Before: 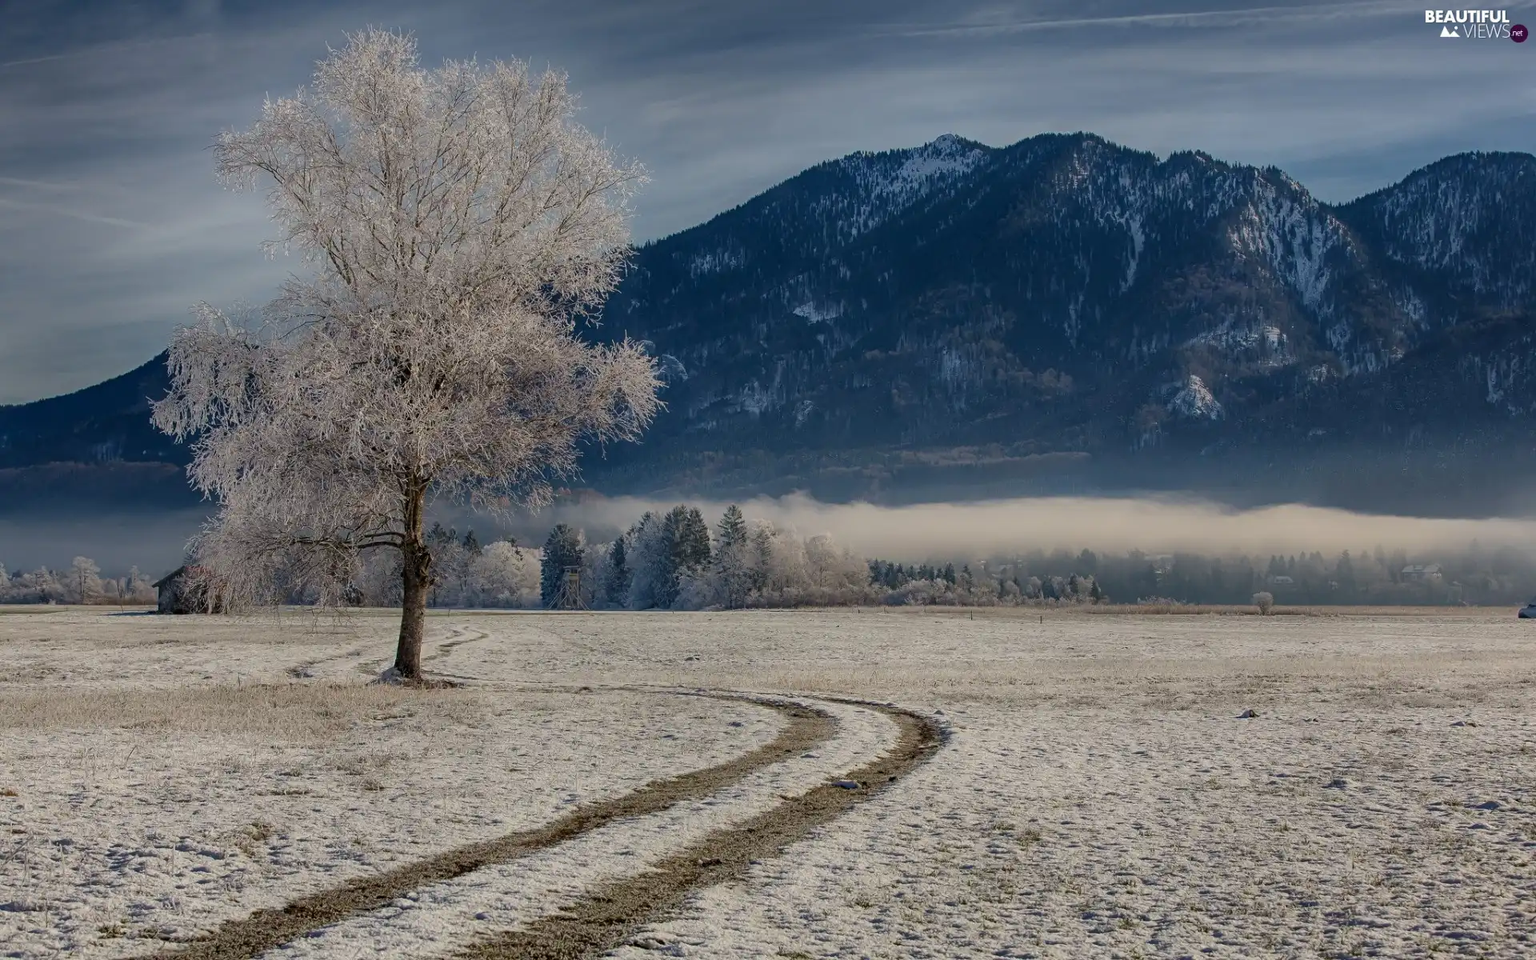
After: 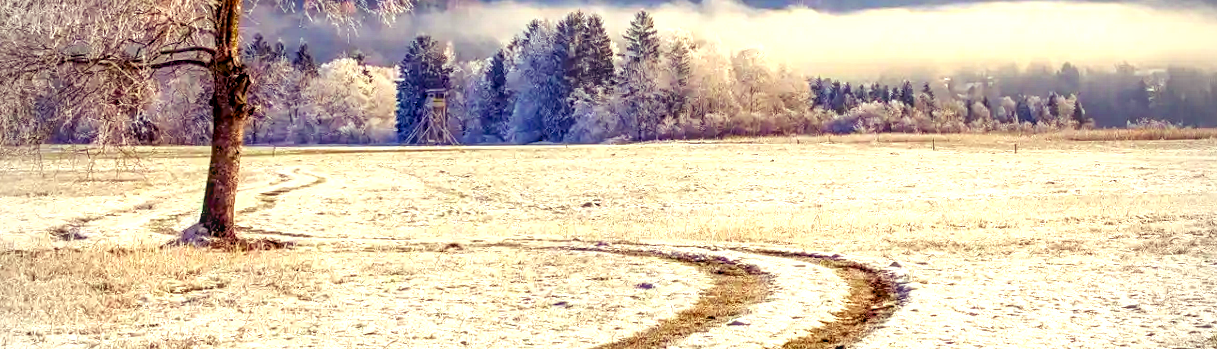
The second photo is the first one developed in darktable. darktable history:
color balance rgb: shadows lift › luminance -21.66%, shadows lift › chroma 8.98%, shadows lift › hue 283.37°, power › chroma 1.55%, power › hue 25.59°, highlights gain › luminance 6.08%, highlights gain › chroma 2.55%, highlights gain › hue 90°, global offset › luminance -0.87%, perceptual saturation grading › global saturation 27.49%, perceptual saturation grading › highlights -28.39%, perceptual saturation grading › mid-tones 15.22%, perceptual saturation grading › shadows 33.98%, perceptual brilliance grading › highlights 10%, perceptual brilliance grading › mid-tones 5%
crop: left 18.091%, top 51.13%, right 17.525%, bottom 16.85%
contrast brightness saturation: contrast 0.09, saturation 0.28
rotate and perspective: rotation -0.013°, lens shift (vertical) -0.027, lens shift (horizontal) 0.178, crop left 0.016, crop right 0.989, crop top 0.082, crop bottom 0.918
vignetting: unbound false
exposure: black level correction 0, exposure 1.2 EV, compensate exposure bias true, compensate highlight preservation false
local contrast: on, module defaults
